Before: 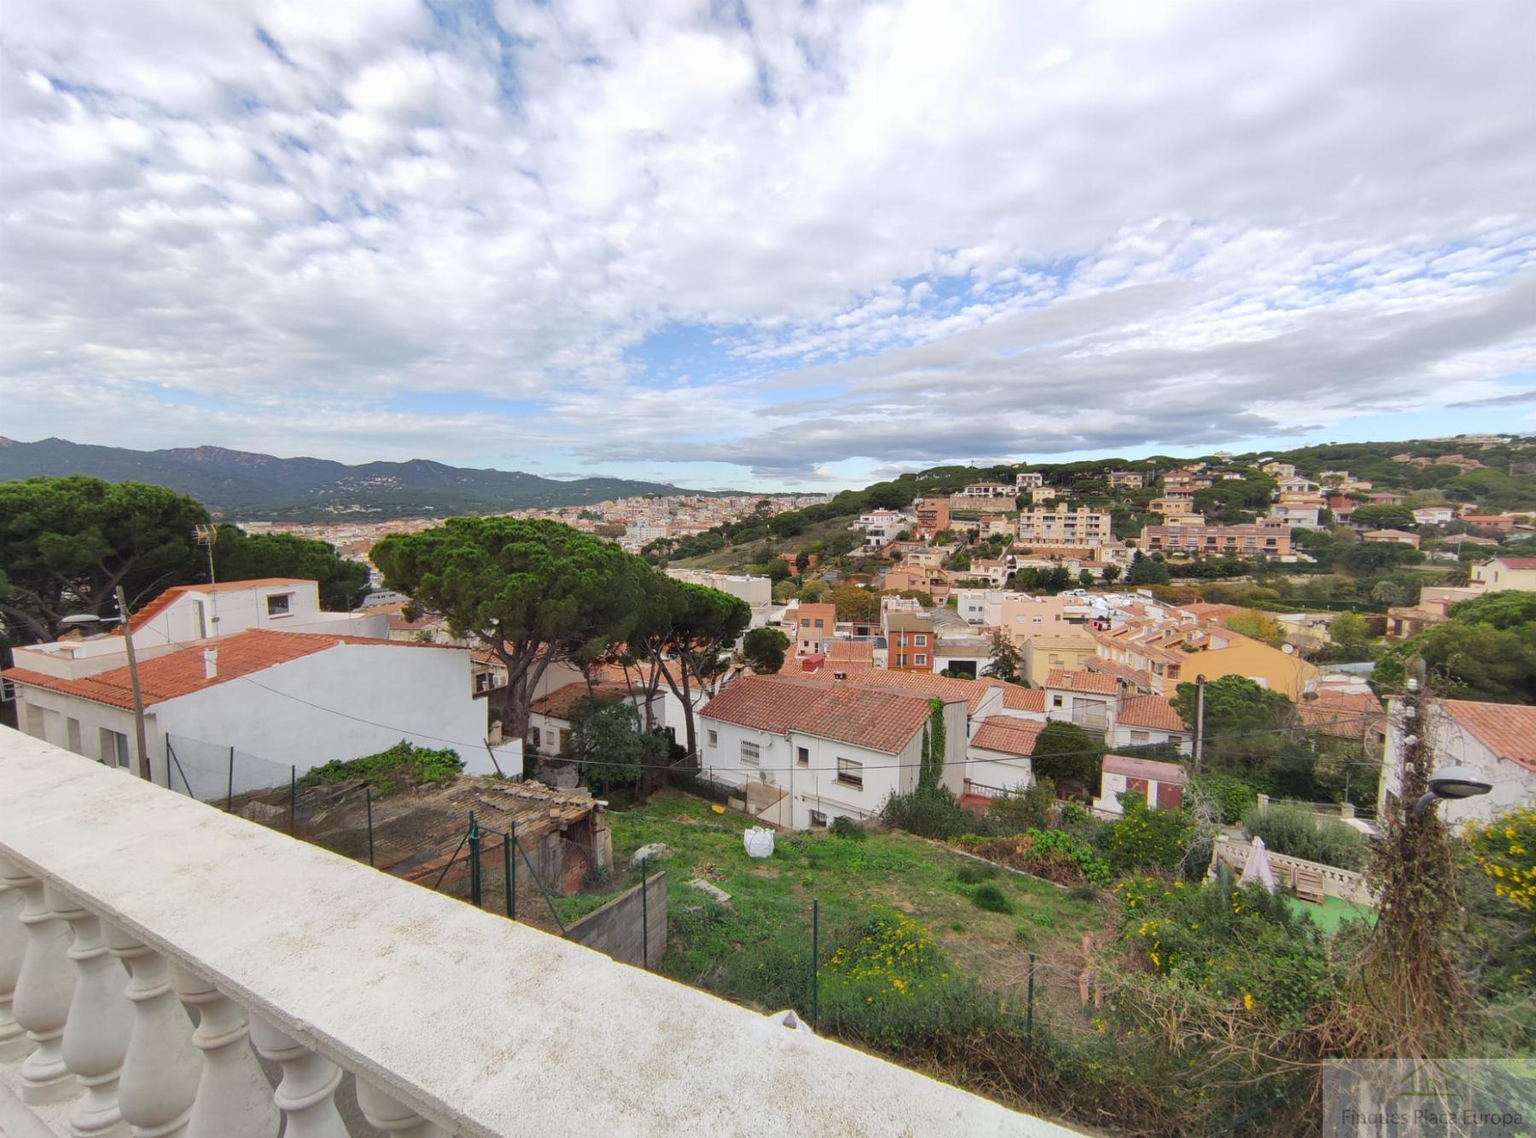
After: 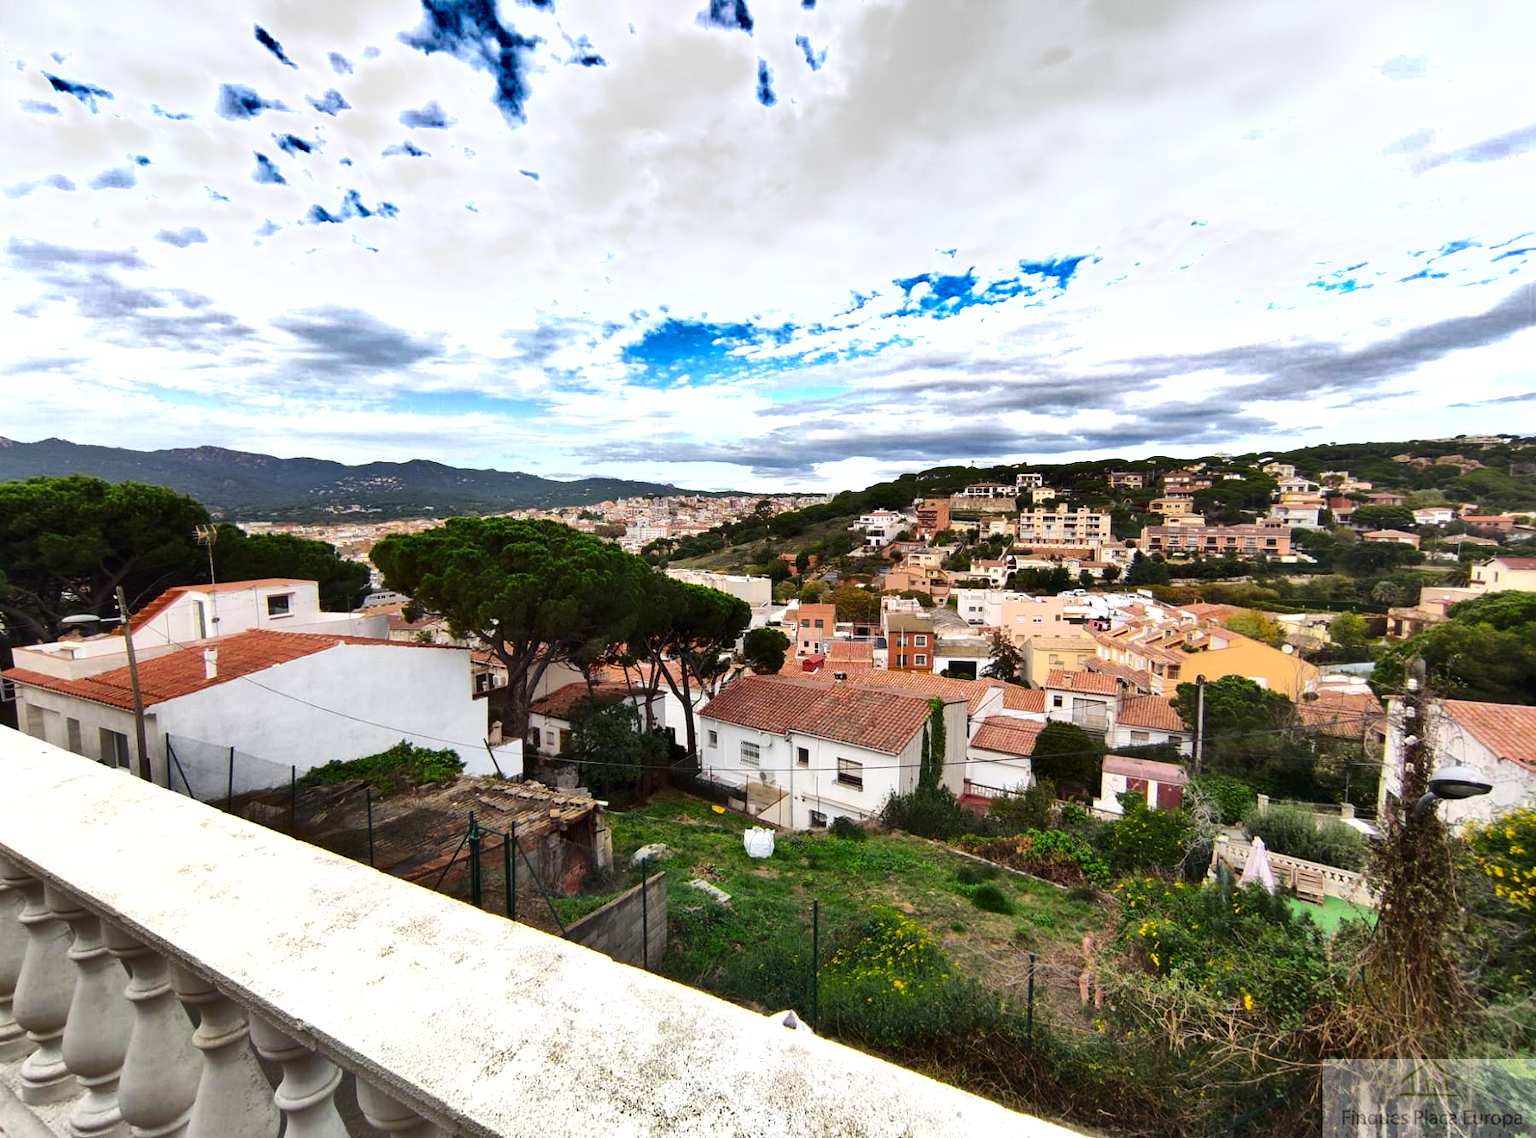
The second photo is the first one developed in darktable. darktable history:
tone equalizer: -8 EV -0.75 EV, -7 EV -0.7 EV, -6 EV -0.6 EV, -5 EV -0.4 EV, -3 EV 0.4 EV, -2 EV 0.6 EV, -1 EV 0.7 EV, +0 EV 0.75 EV, edges refinement/feathering 500, mask exposure compensation -1.57 EV, preserve details no
shadows and highlights: white point adjustment 0.1, highlights -70, soften with gaussian
contrast brightness saturation: contrast 0.07, brightness -0.14, saturation 0.11
